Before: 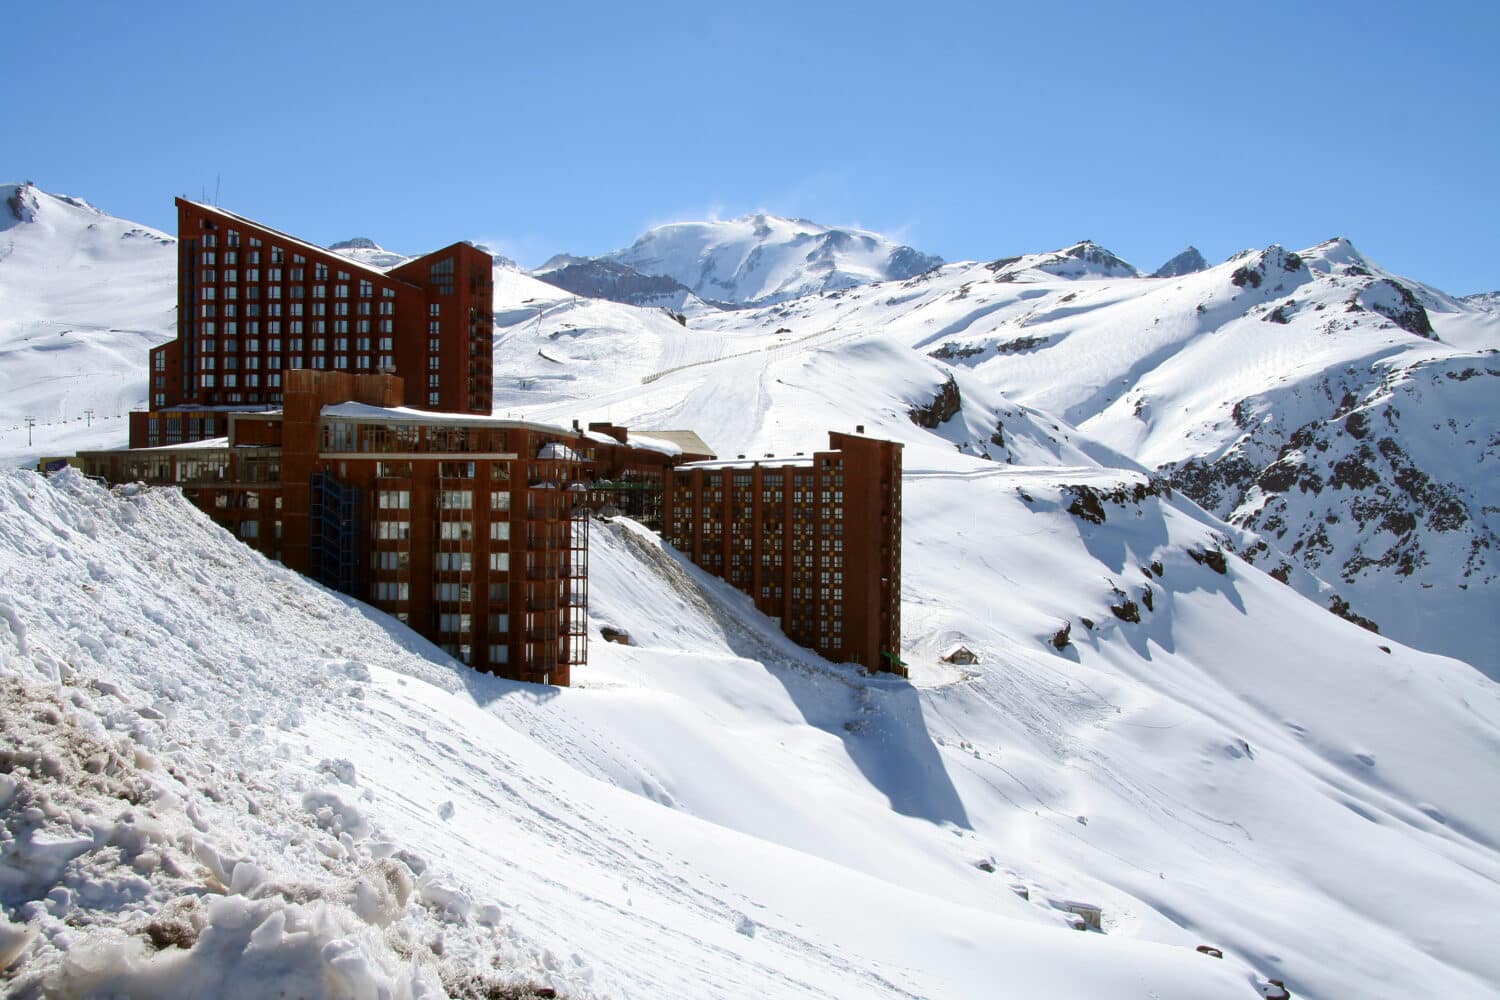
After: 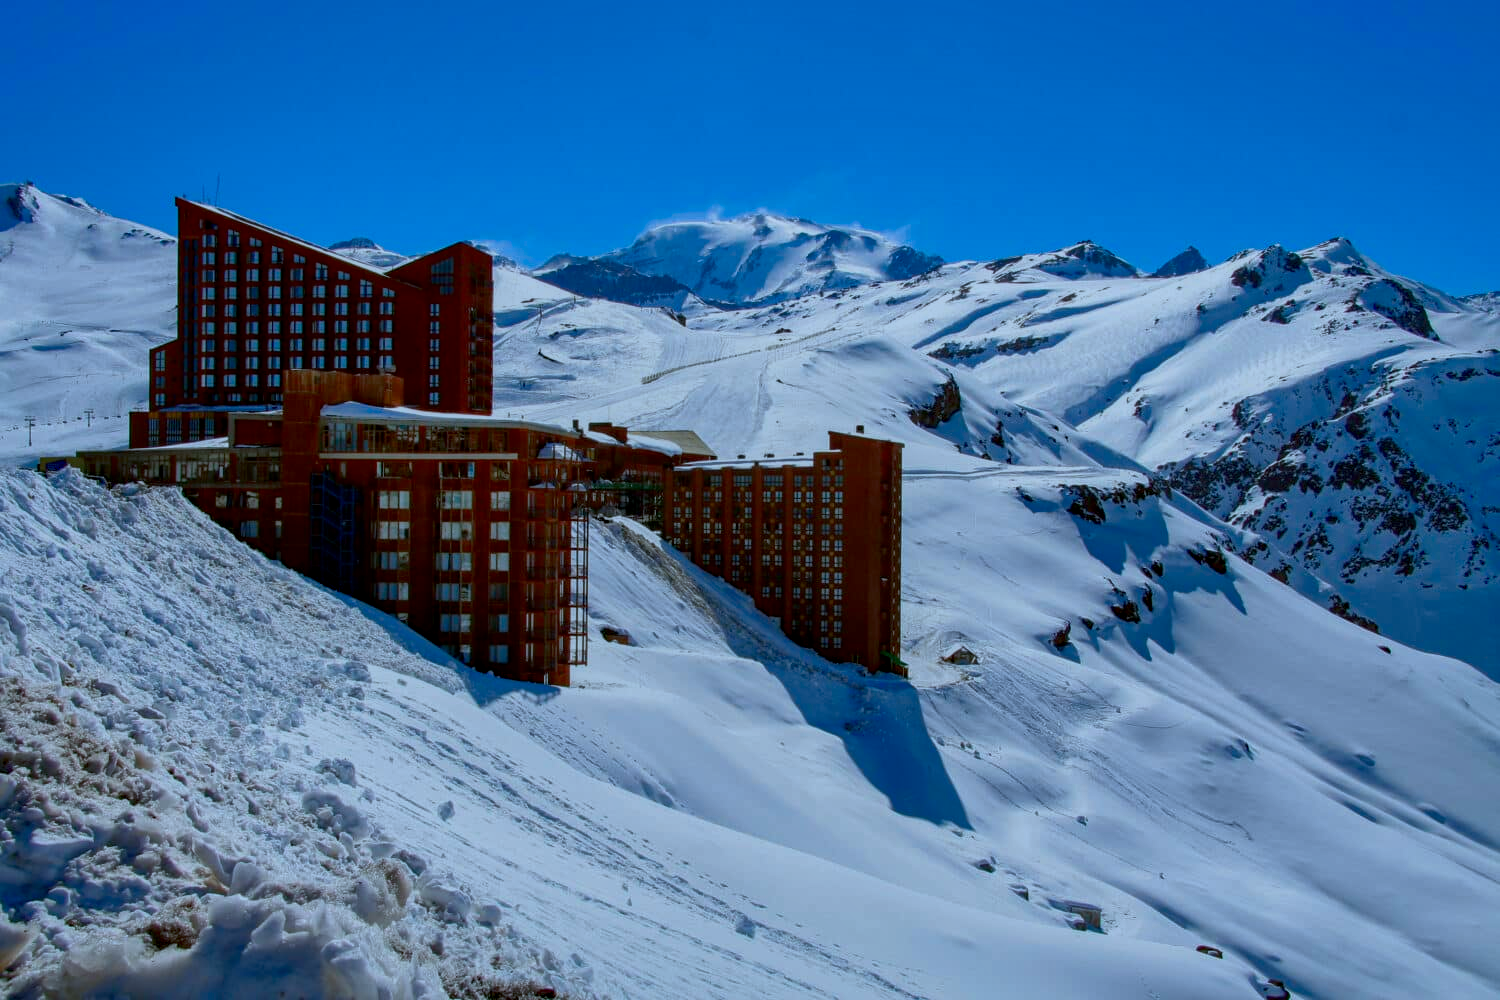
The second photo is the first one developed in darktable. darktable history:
exposure: exposure -0.594 EV, compensate exposure bias true, compensate highlight preservation false
contrast brightness saturation: contrast 0.065, brightness -0.139, saturation 0.114
shadows and highlights: on, module defaults
color calibration: output R [0.994, 0.059, -0.119, 0], output G [-0.036, 1.09, -0.119, 0], output B [0.078, -0.108, 0.961, 0], illuminant as shot in camera, x 0.378, y 0.381, temperature 4097.04 K
local contrast: on, module defaults
haze removal: compatibility mode true, adaptive false
